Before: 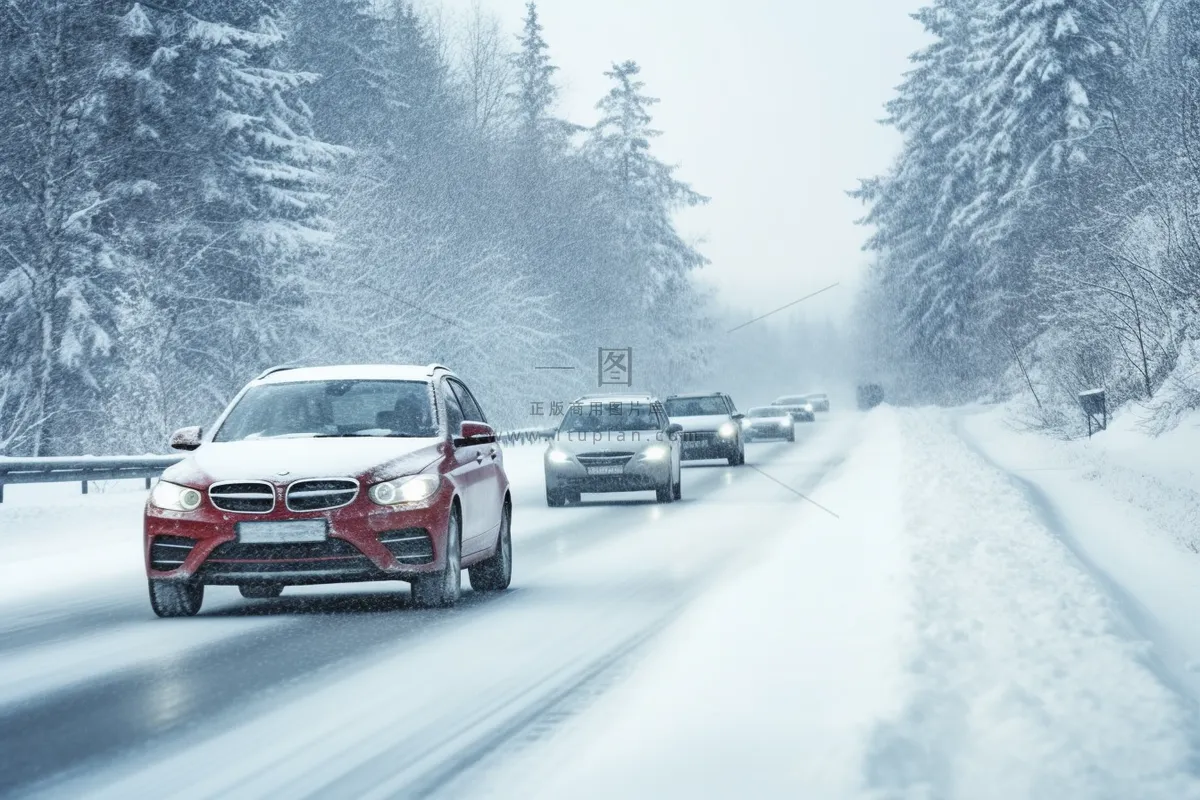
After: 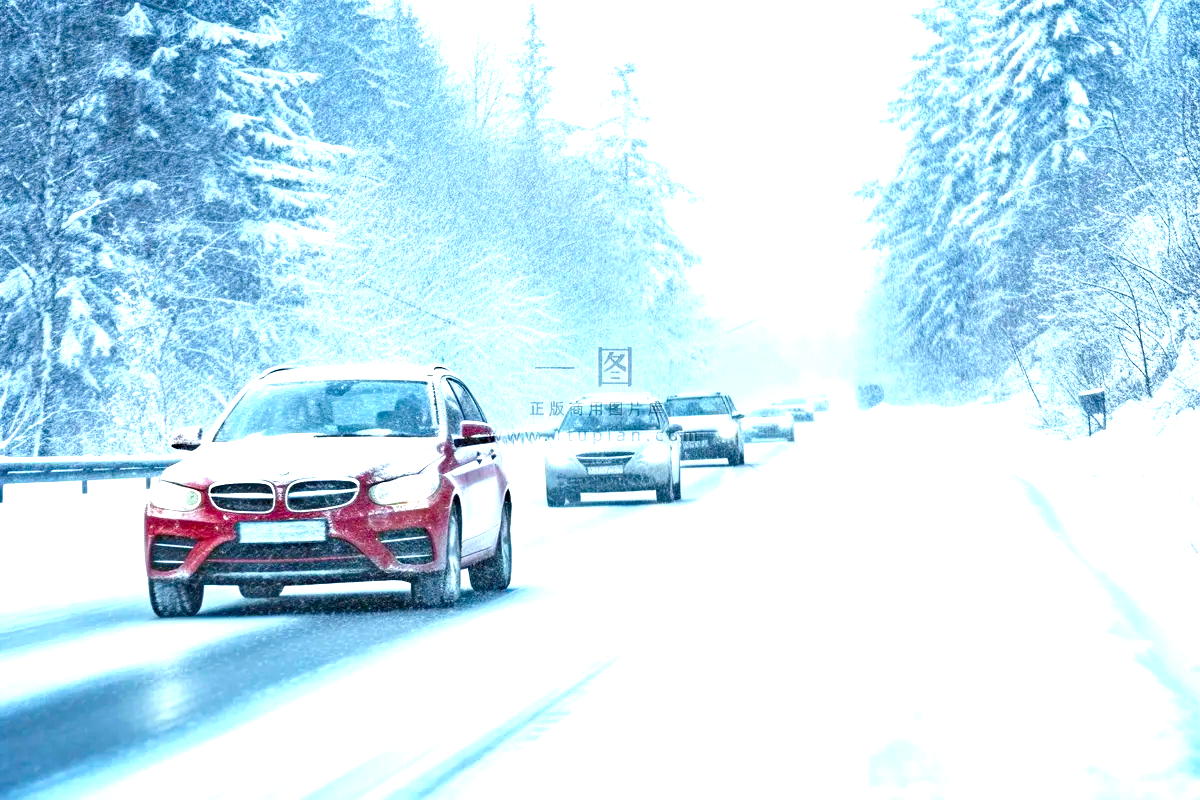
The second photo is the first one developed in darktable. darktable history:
exposure: black level correction 0, exposure 1.107 EV, compensate exposure bias true, compensate highlight preservation false
color balance rgb: perceptual saturation grading › global saturation 36.863%, perceptual saturation grading › shadows 34.736%, perceptual brilliance grading › highlights 5.623%, perceptual brilliance grading › shadows -10.309%, global vibrance 20%
haze removal: compatibility mode true, adaptive false
